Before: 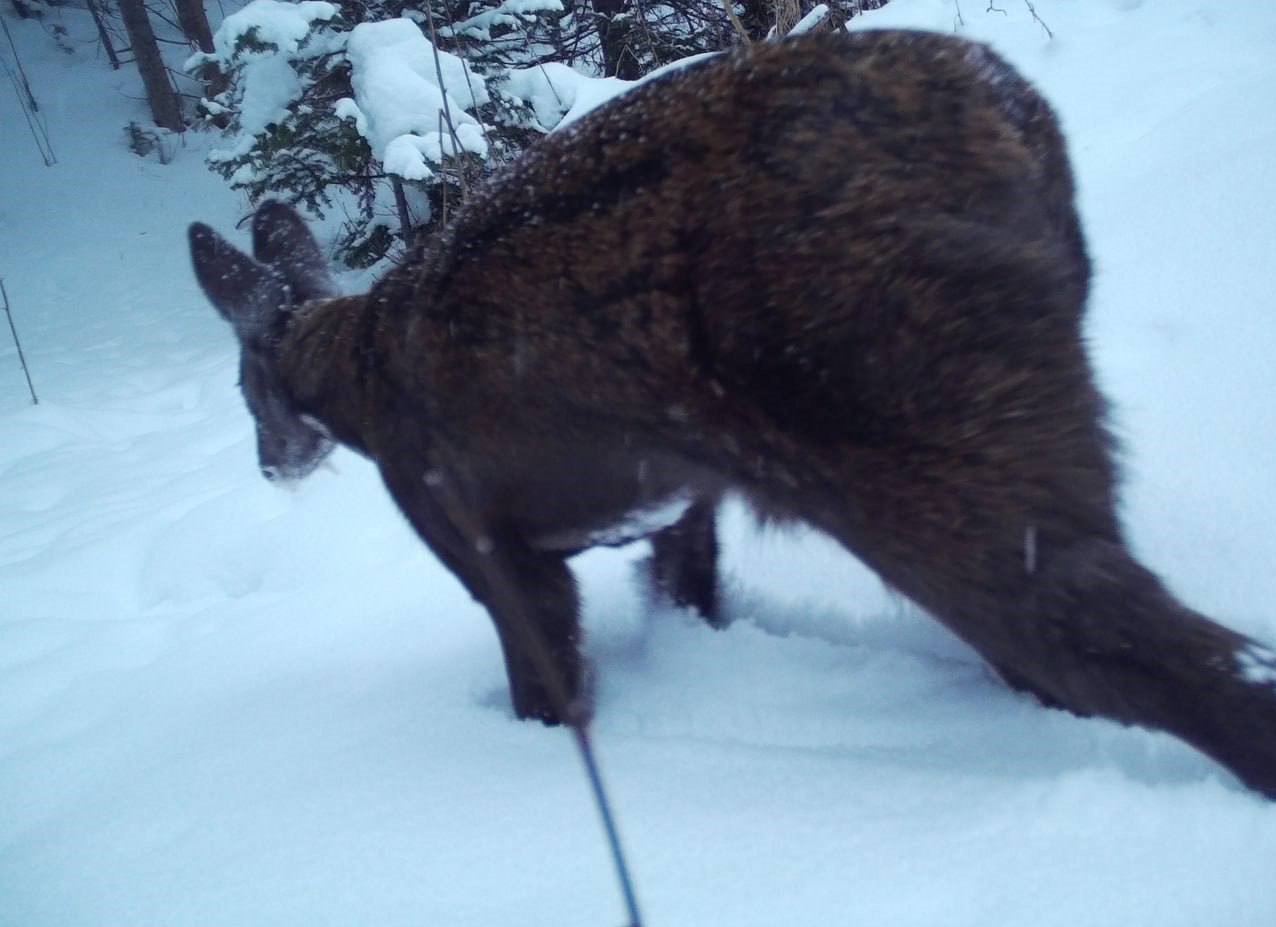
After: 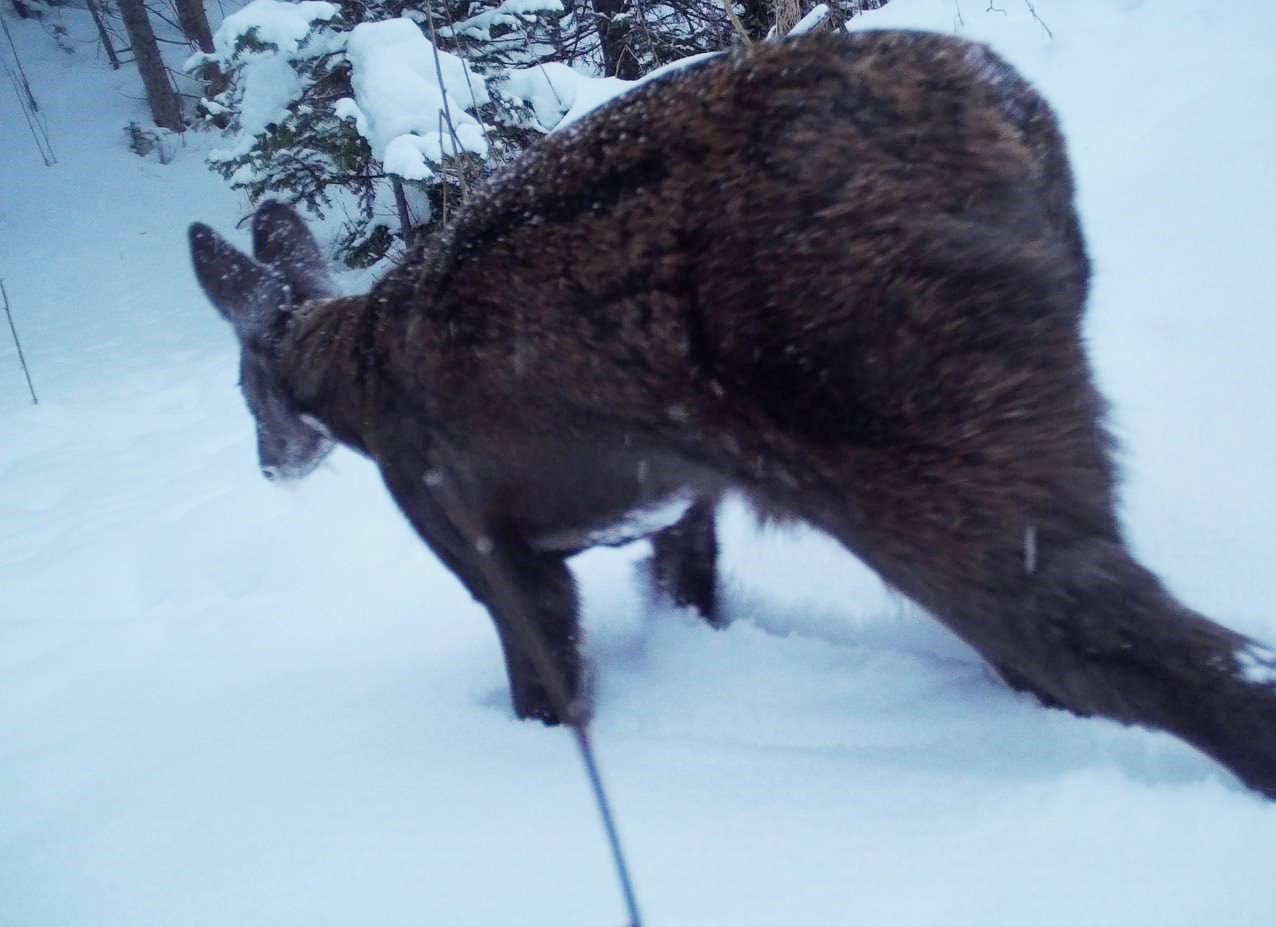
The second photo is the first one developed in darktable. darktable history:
filmic rgb: black relative exposure -8.12 EV, white relative exposure 3.77 EV, hardness 4.42
exposure: exposure 0.607 EV, compensate highlight preservation false
